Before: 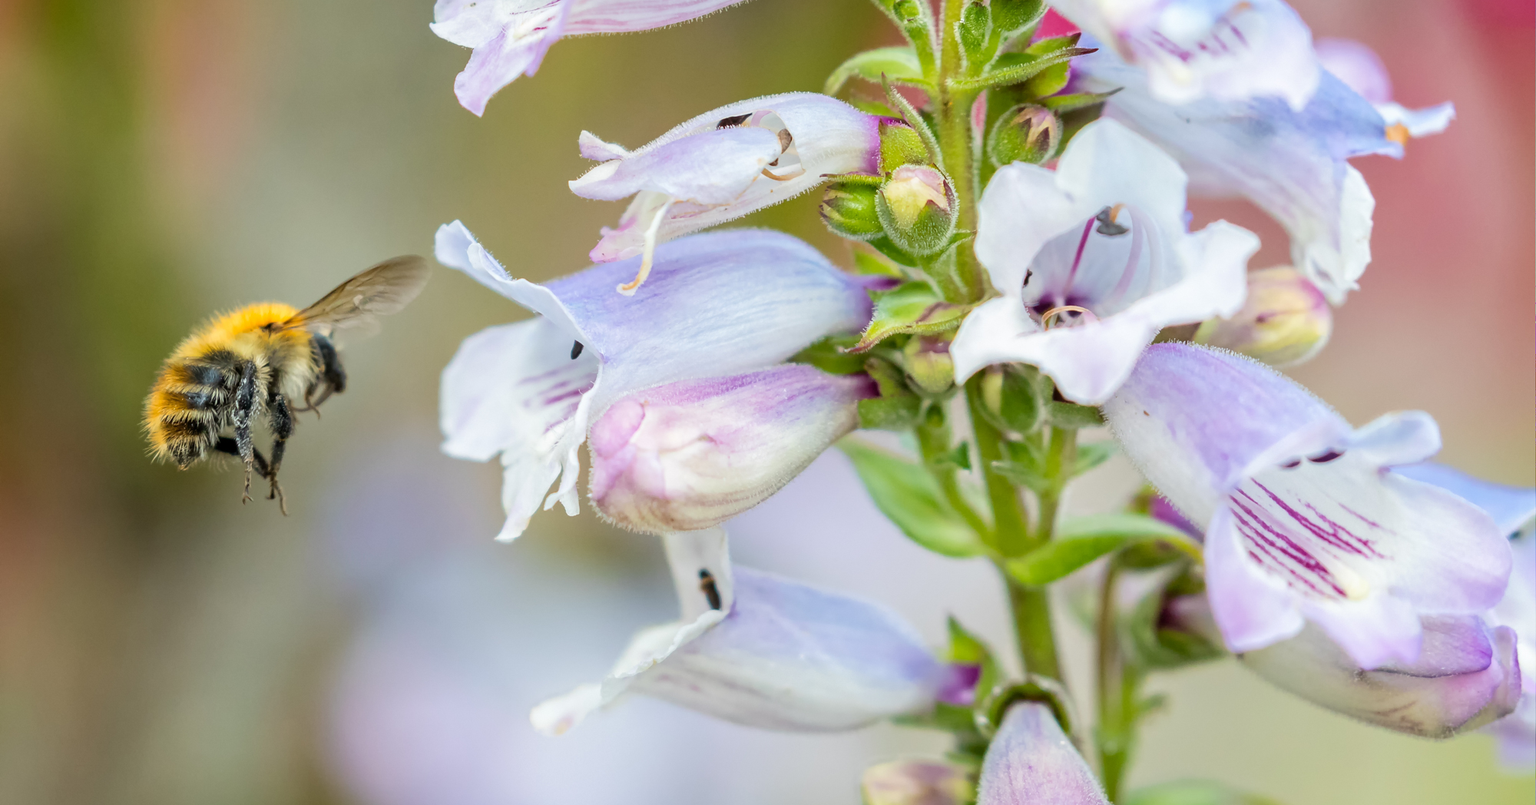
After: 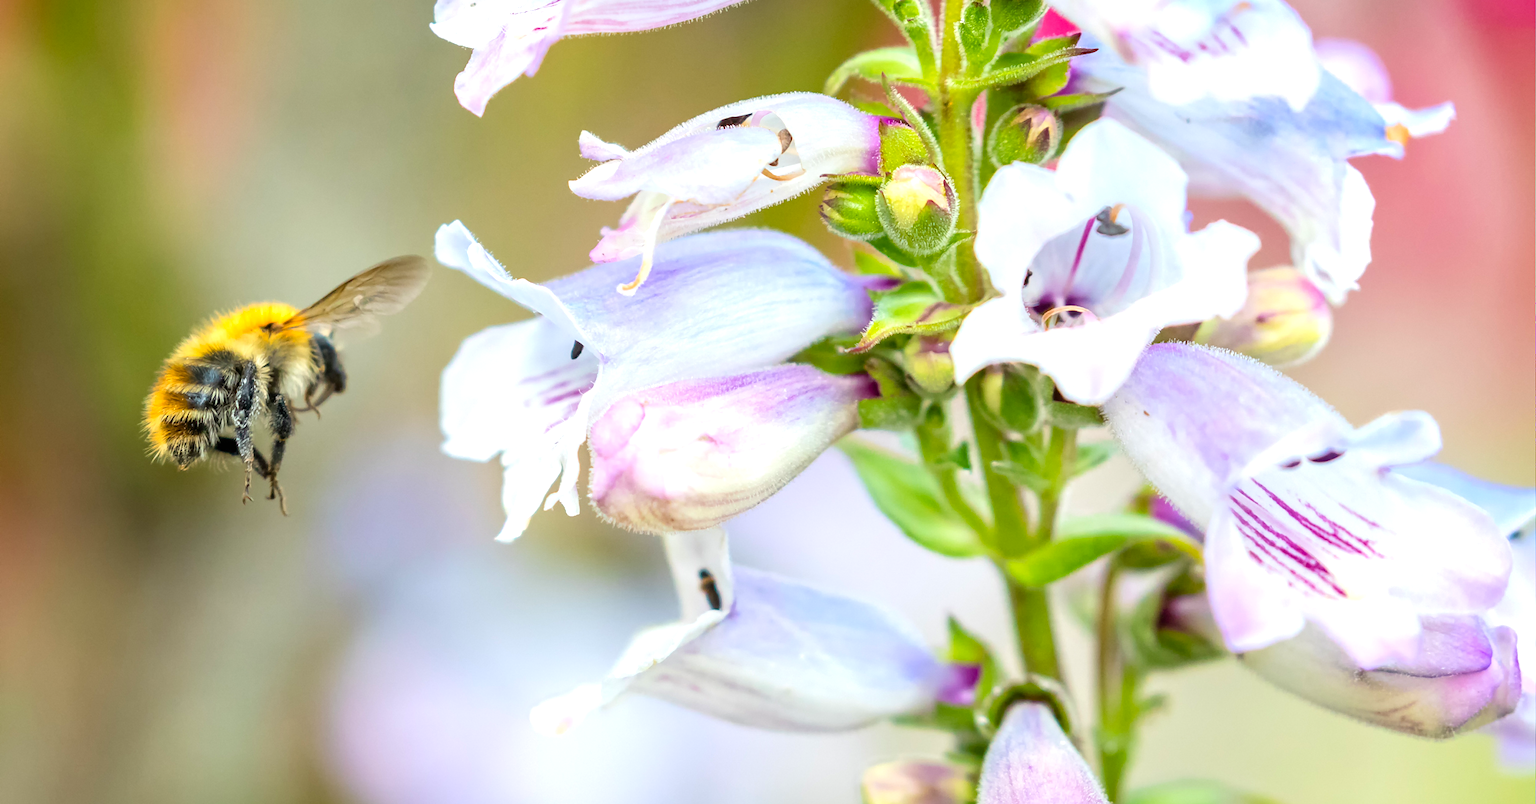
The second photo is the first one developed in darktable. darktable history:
exposure: black level correction 0, exposure 0.499 EV, compensate highlight preservation false
contrast brightness saturation: contrast 0.038, saturation 0.165
